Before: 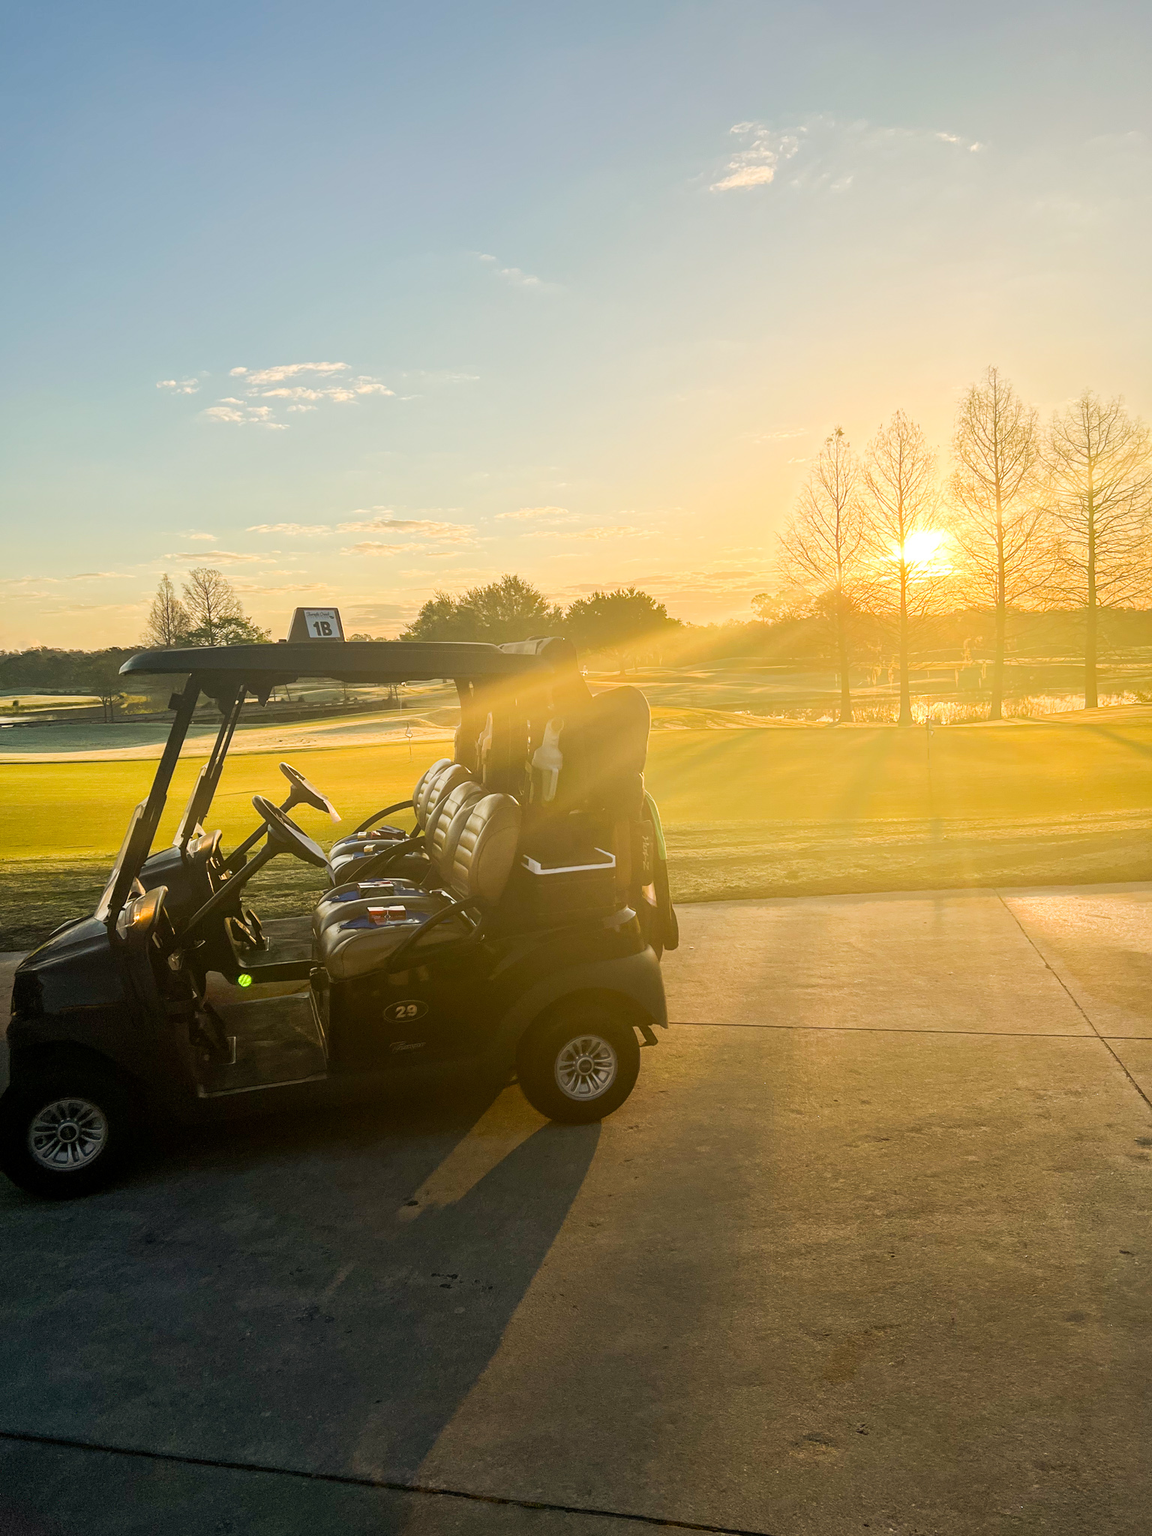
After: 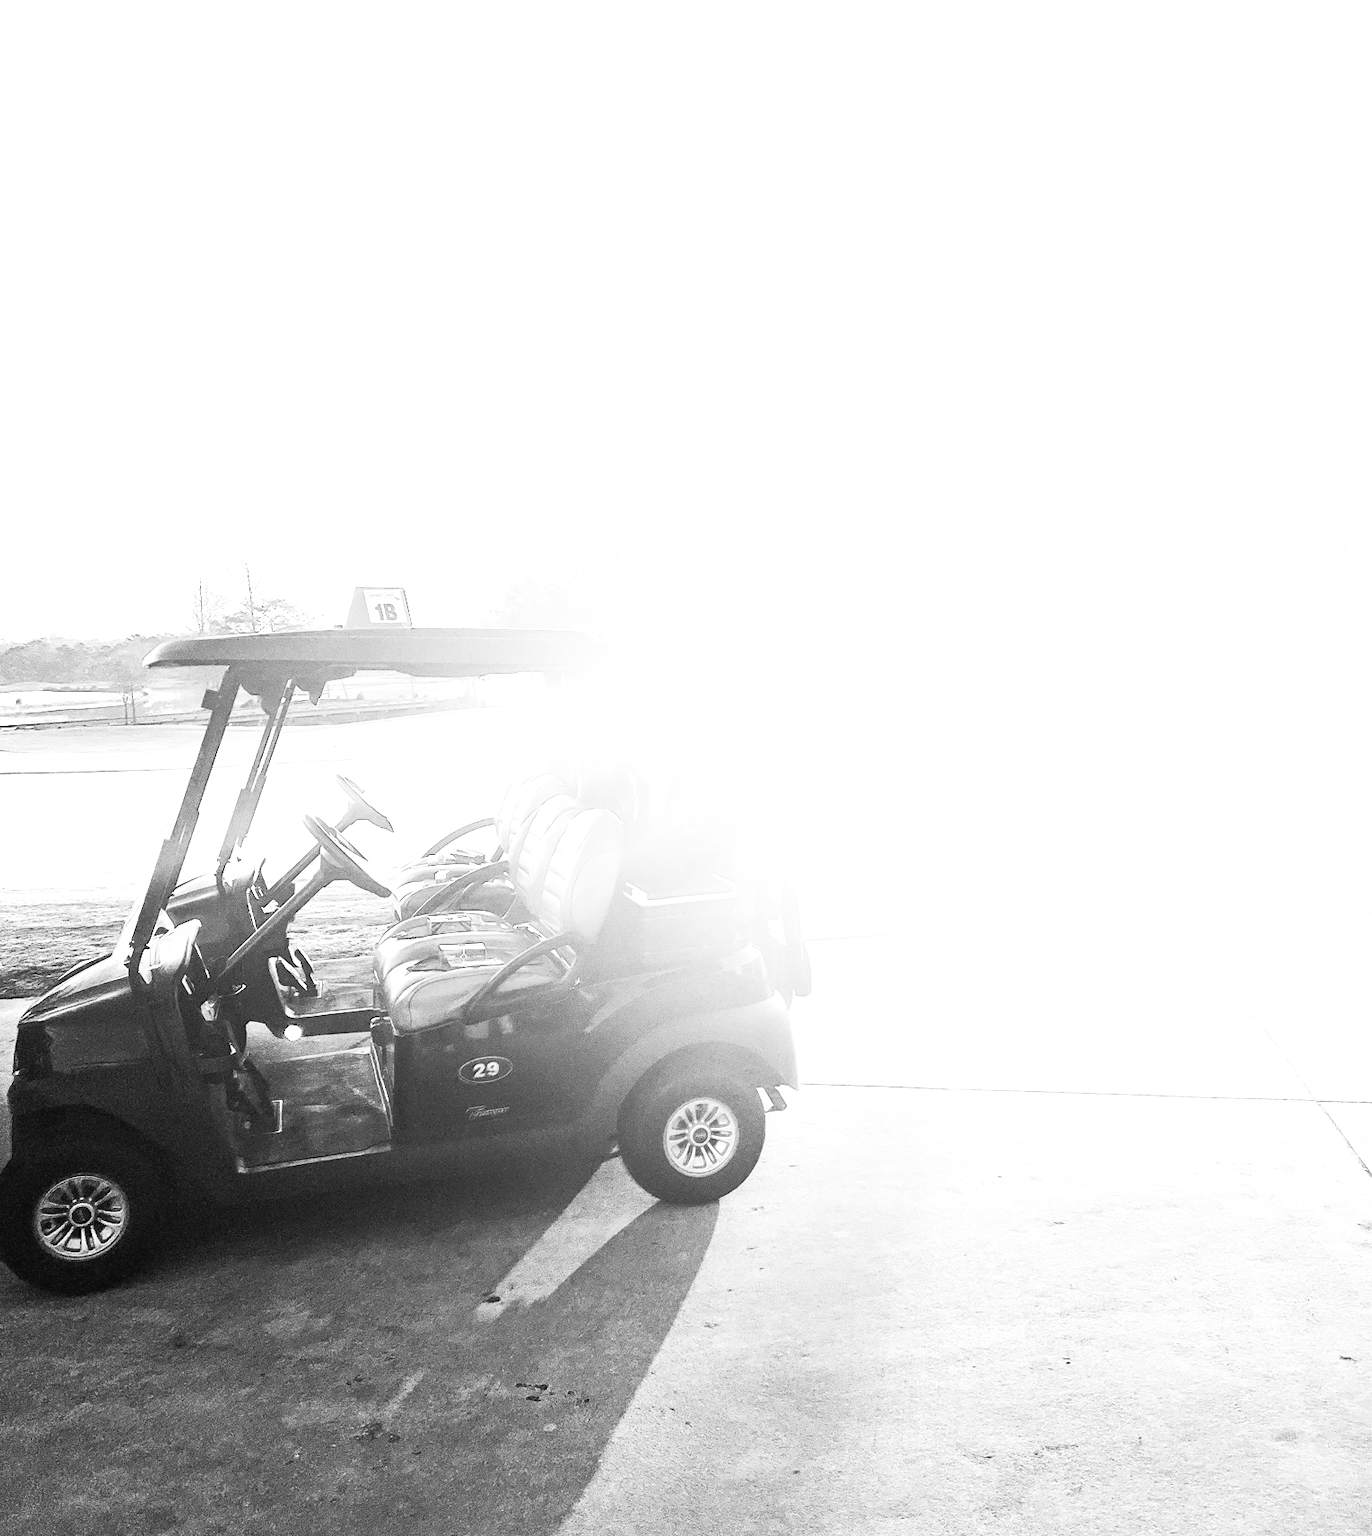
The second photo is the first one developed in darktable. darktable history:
contrast brightness saturation: contrast 0.53, brightness 0.47, saturation -1
exposure: black level correction 0, exposure 2 EV, compensate highlight preservation false
crop: top 7.625%, bottom 8.027%
